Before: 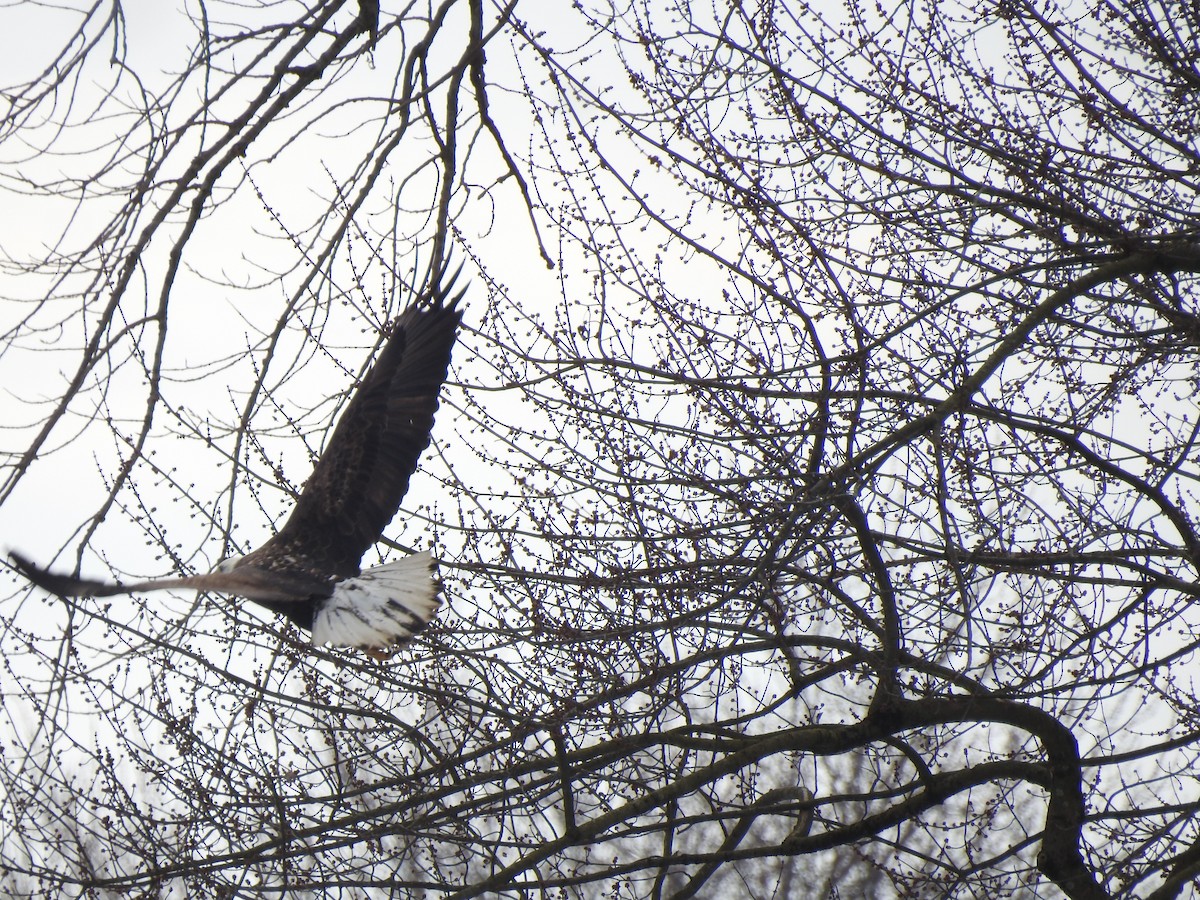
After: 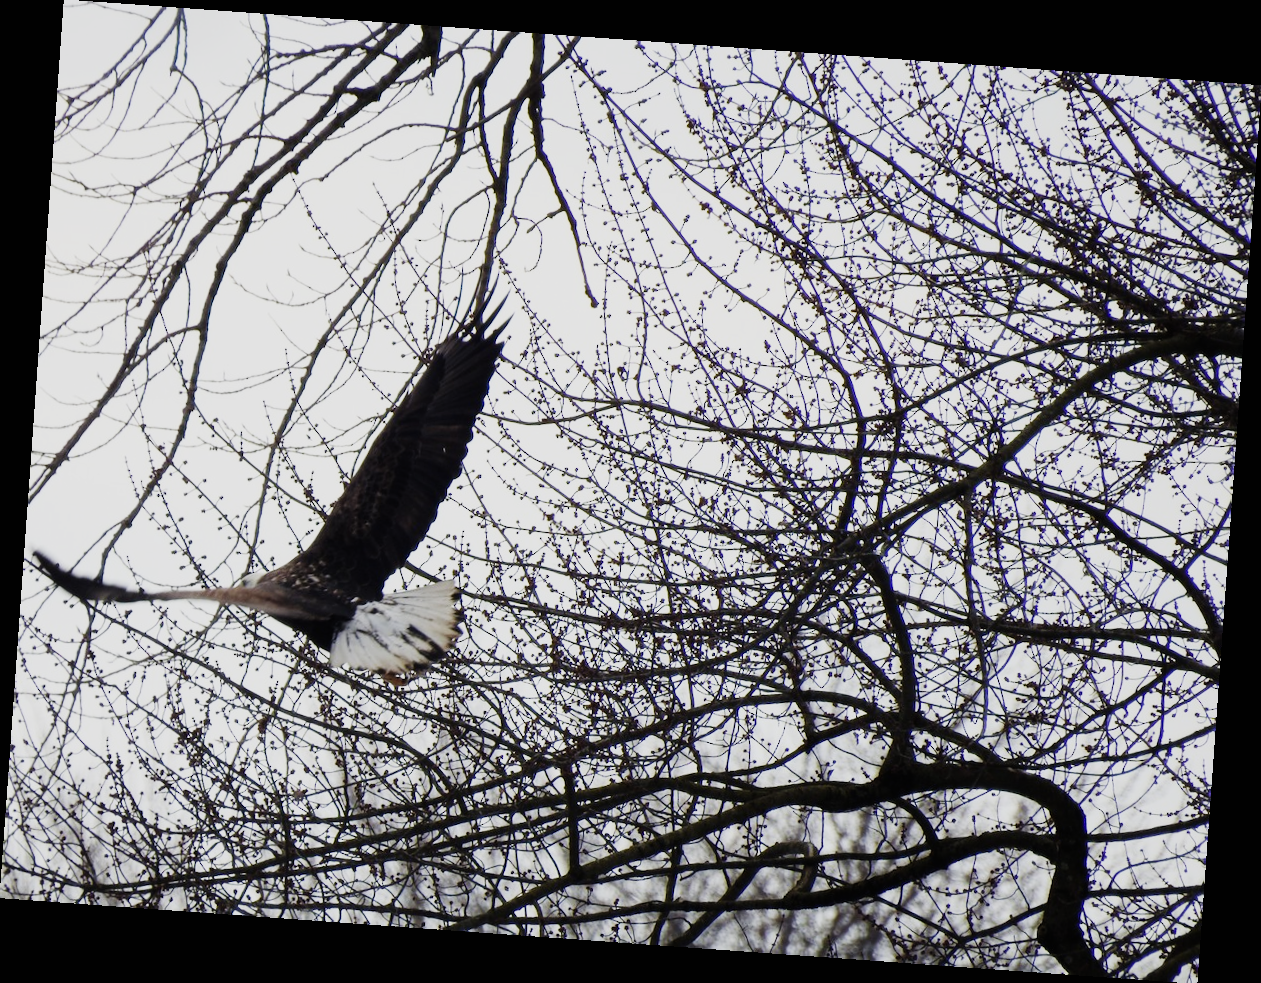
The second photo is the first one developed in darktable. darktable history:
sigmoid: contrast 1.8, skew -0.2, preserve hue 0%, red attenuation 0.1, red rotation 0.035, green attenuation 0.1, green rotation -0.017, blue attenuation 0.15, blue rotation -0.052, base primaries Rec2020
rotate and perspective: rotation 4.1°, automatic cropping off
